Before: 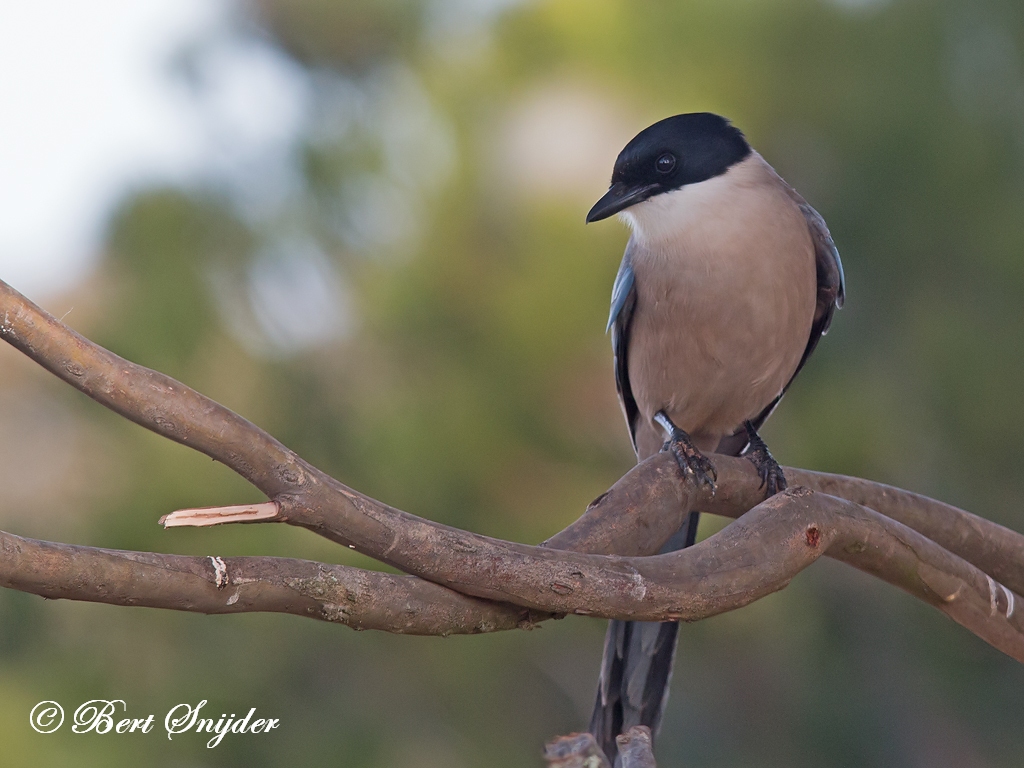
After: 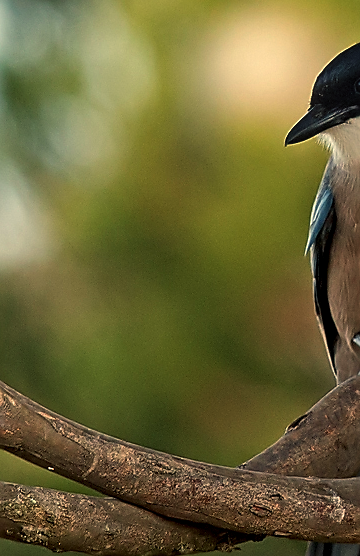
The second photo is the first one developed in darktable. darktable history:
local contrast: highlights 55%, shadows 52%, detail 130%, midtone range 0.452
sharpen: radius 1.4, amount 1.25, threshold 0.7
crop and rotate: left 29.476%, top 10.214%, right 35.32%, bottom 17.333%
color balance: mode lift, gamma, gain (sRGB), lift [1.014, 0.966, 0.918, 0.87], gamma [0.86, 0.734, 0.918, 0.976], gain [1.063, 1.13, 1.063, 0.86]
